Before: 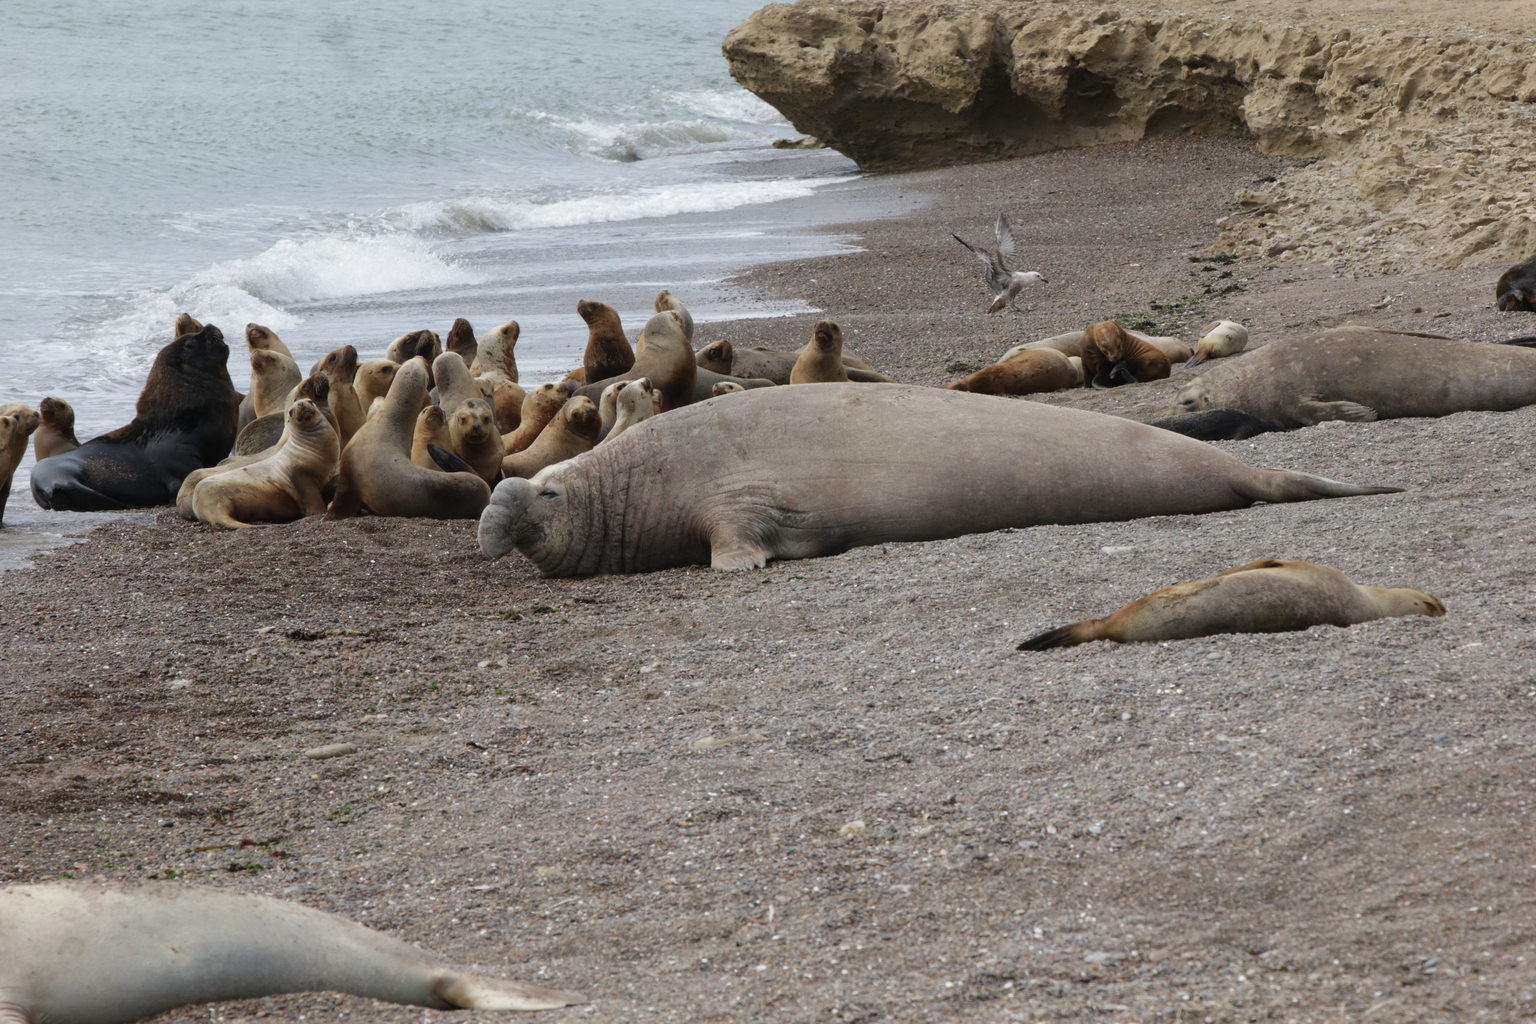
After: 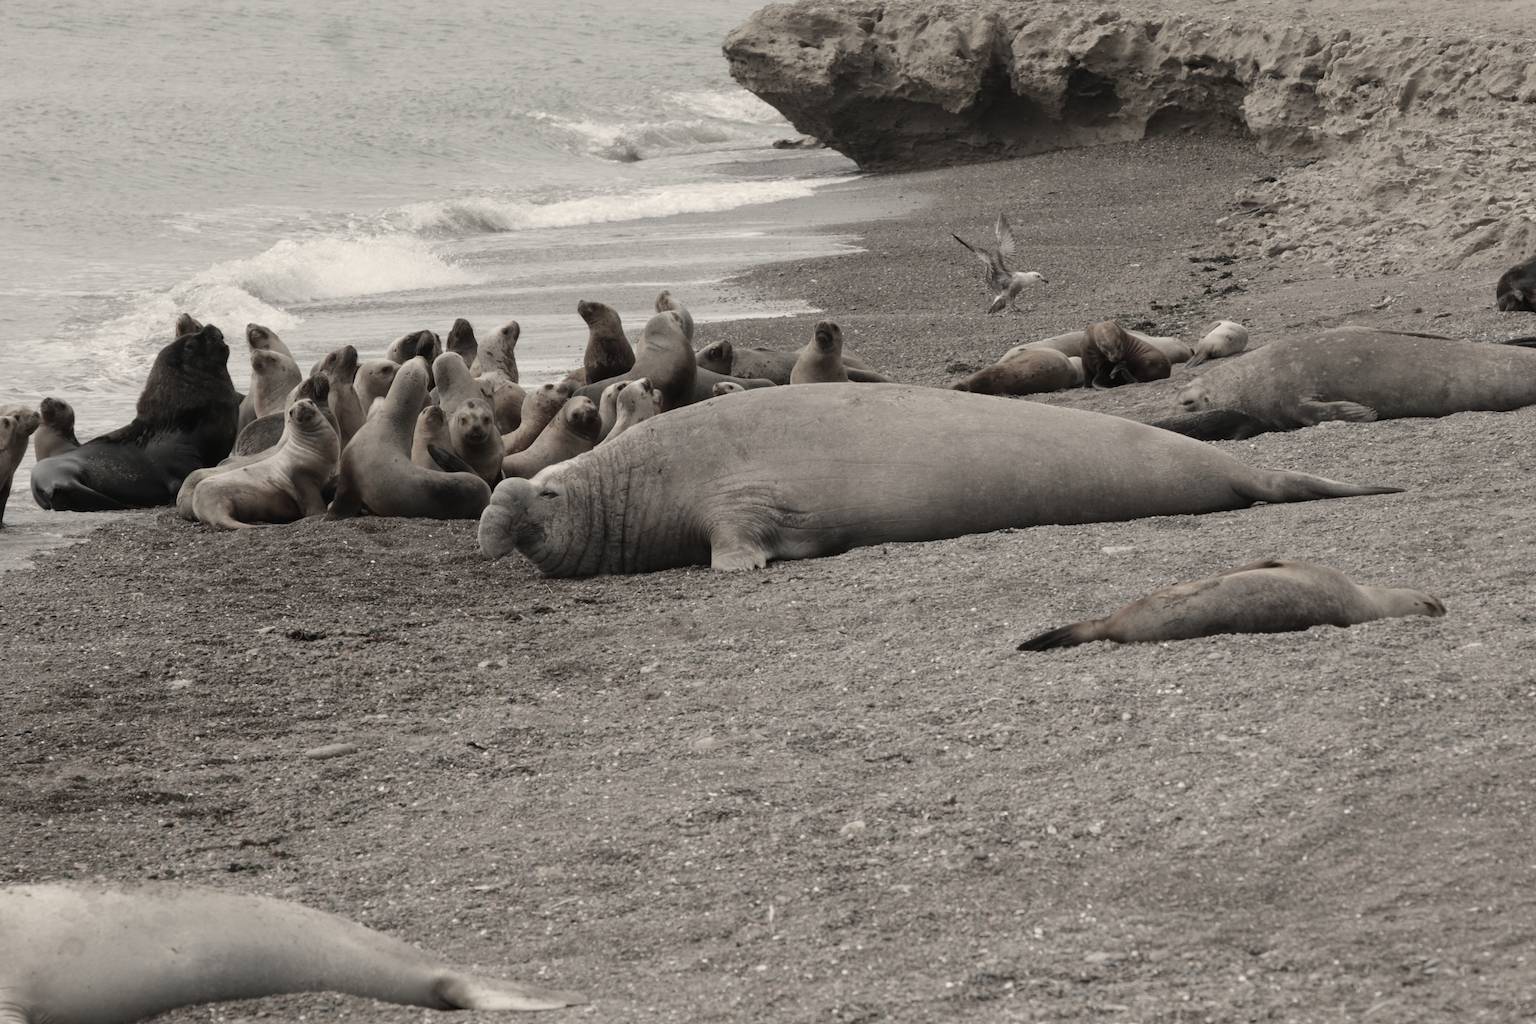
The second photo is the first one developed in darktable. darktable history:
color zones: curves: ch0 [(0, 0.613) (0.01, 0.613) (0.245, 0.448) (0.498, 0.529) (0.642, 0.665) (0.879, 0.777) (0.99, 0.613)]; ch1 [(0, 0.272) (0.219, 0.127) (0.724, 0.346)]
white balance: red 1.123, blue 0.83
